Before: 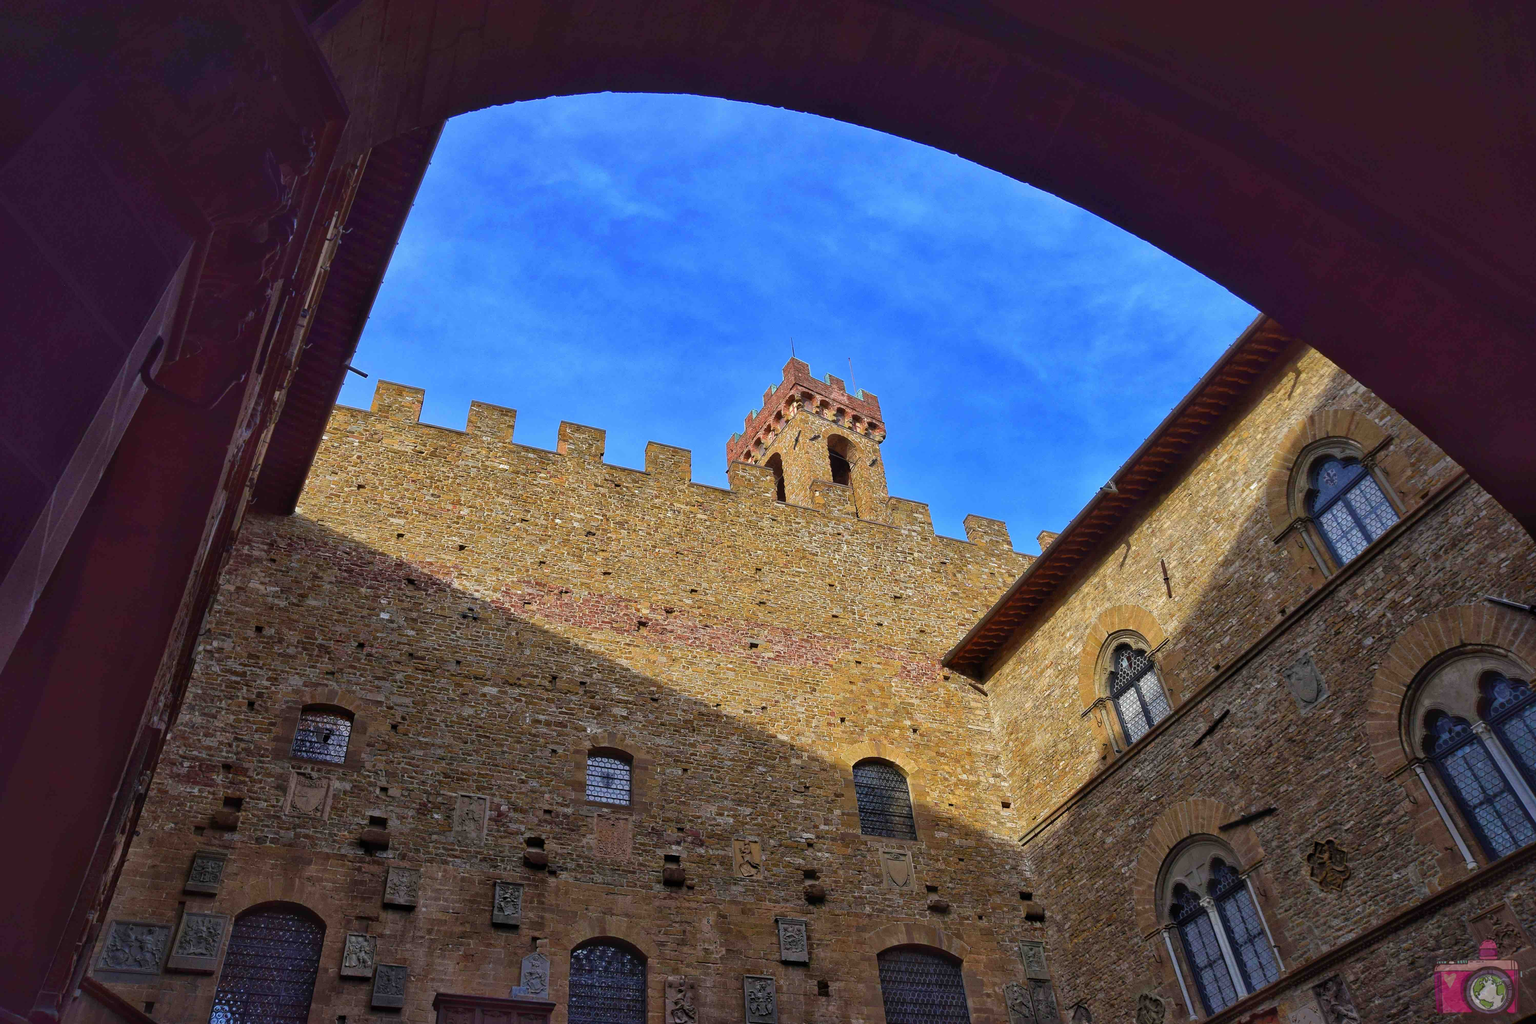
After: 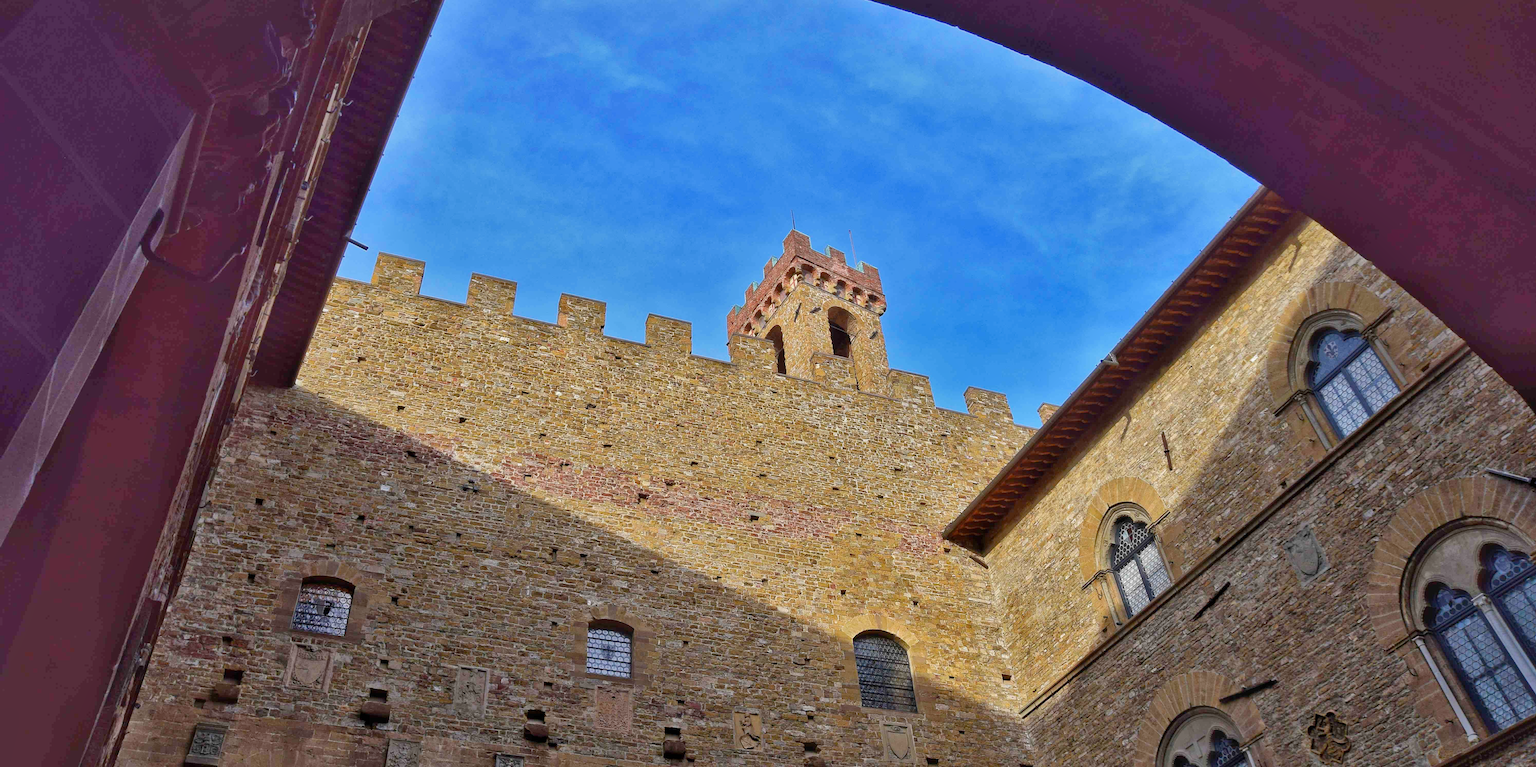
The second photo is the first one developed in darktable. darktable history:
crop and rotate: top 12.5%, bottom 12.5%
shadows and highlights: radius 108.52, shadows 44.07, highlights -67.8, low approximation 0.01, soften with gaussian
tone equalizer: -8 EV -0.002 EV, -7 EV 0.005 EV, -6 EV -0.009 EV, -5 EV 0.011 EV, -4 EV -0.012 EV, -3 EV 0.007 EV, -2 EV -0.062 EV, -1 EV -0.293 EV, +0 EV -0.582 EV, smoothing diameter 2%, edges refinement/feathering 20, mask exposure compensation -1.57 EV, filter diffusion 5
